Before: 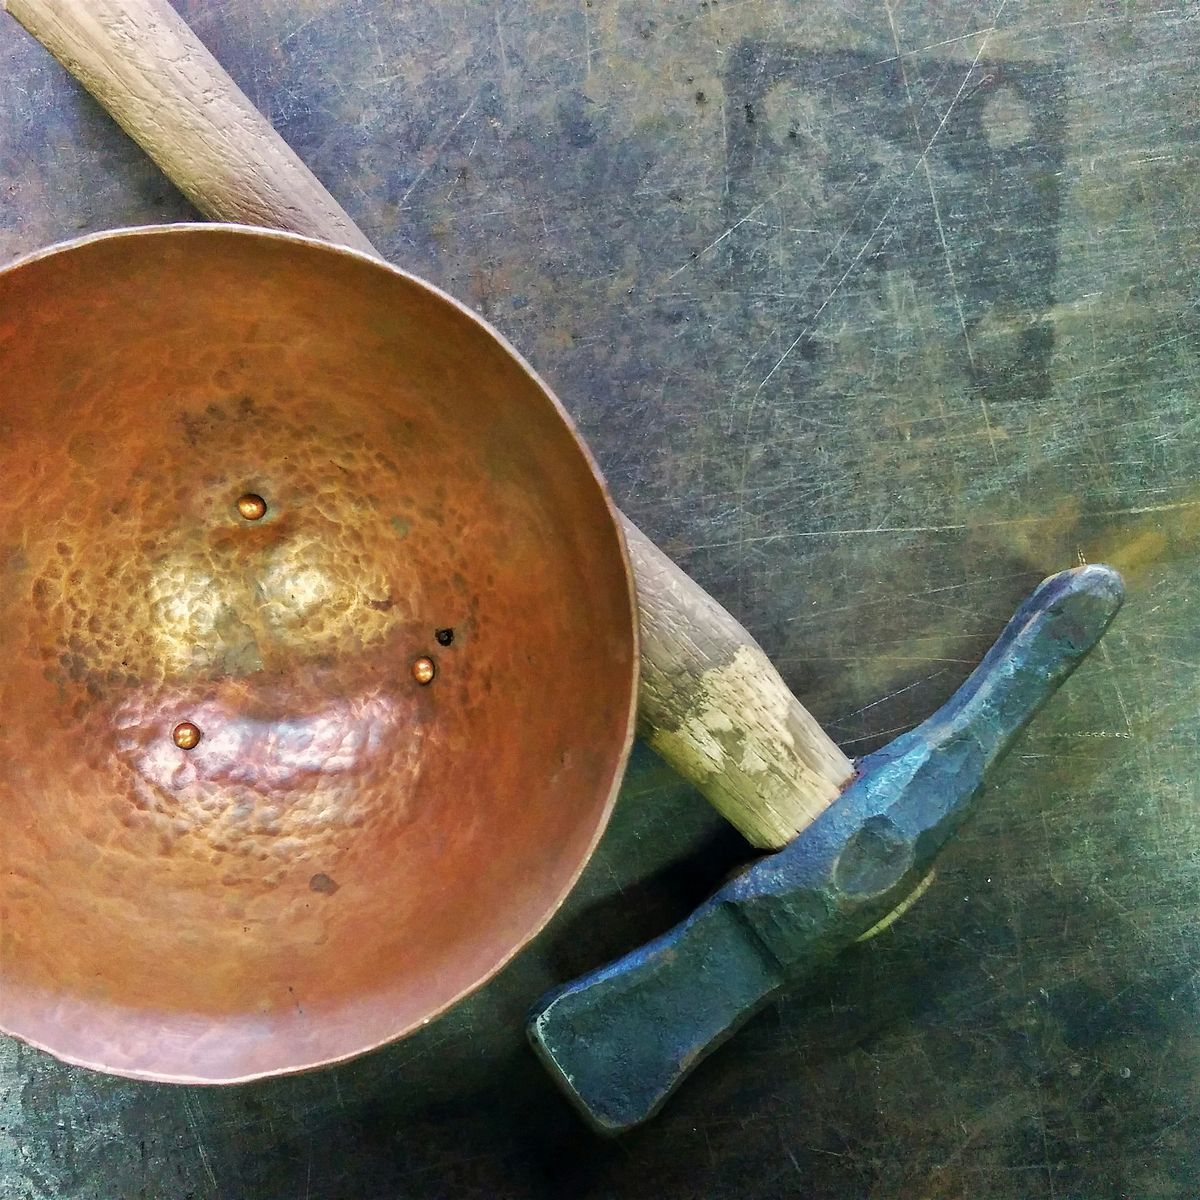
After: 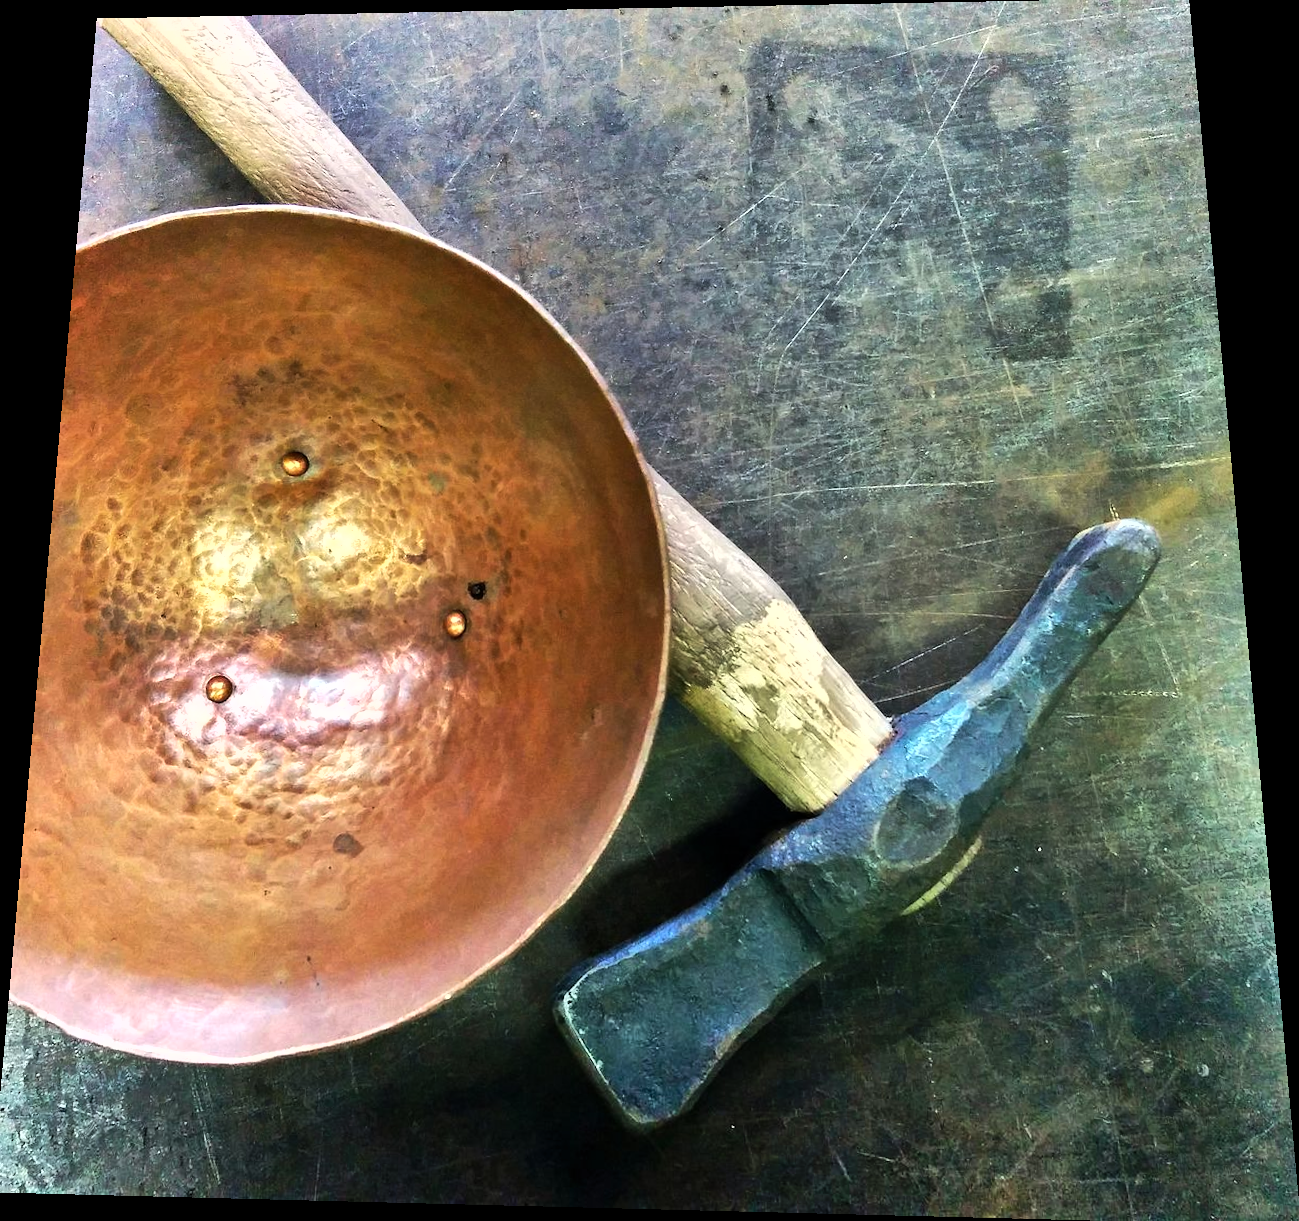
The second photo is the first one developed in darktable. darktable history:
crop and rotate: left 0.614%, top 0.179%, bottom 0.309%
tone equalizer: -8 EV -0.75 EV, -7 EV -0.7 EV, -6 EV -0.6 EV, -5 EV -0.4 EV, -3 EV 0.4 EV, -2 EV 0.6 EV, -1 EV 0.7 EV, +0 EV 0.75 EV, edges refinement/feathering 500, mask exposure compensation -1.57 EV, preserve details no
tone curve: color space Lab, linked channels, preserve colors none
rotate and perspective: rotation 0.128°, lens shift (vertical) -0.181, lens shift (horizontal) -0.044, shear 0.001, automatic cropping off
shadows and highlights: low approximation 0.01, soften with gaussian
